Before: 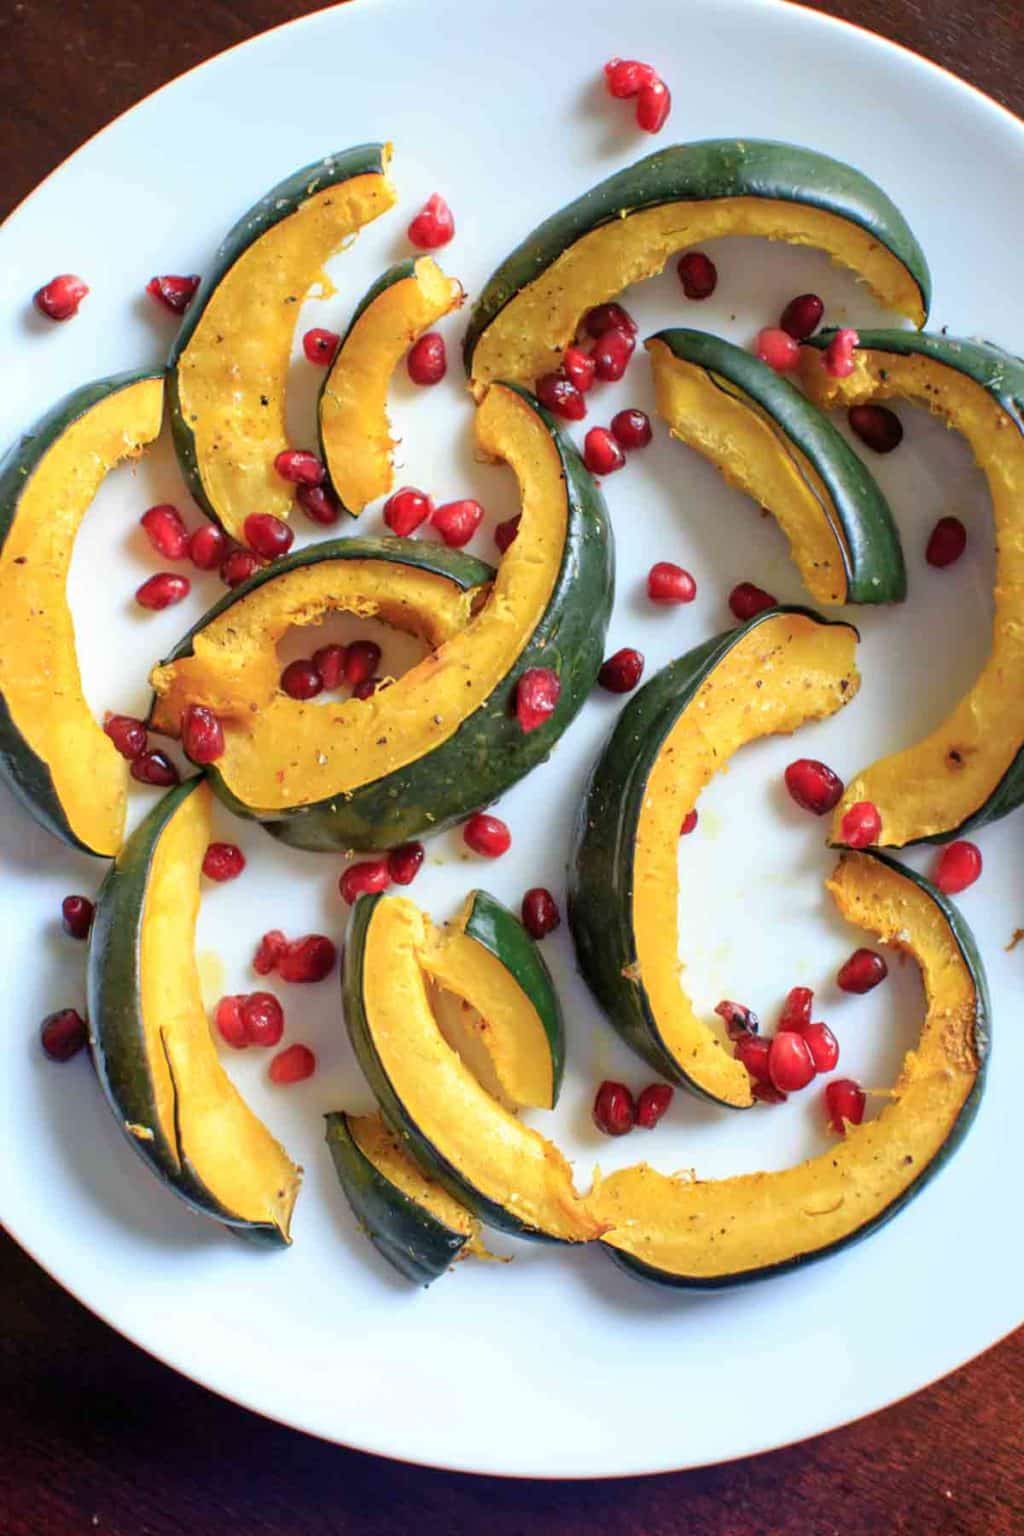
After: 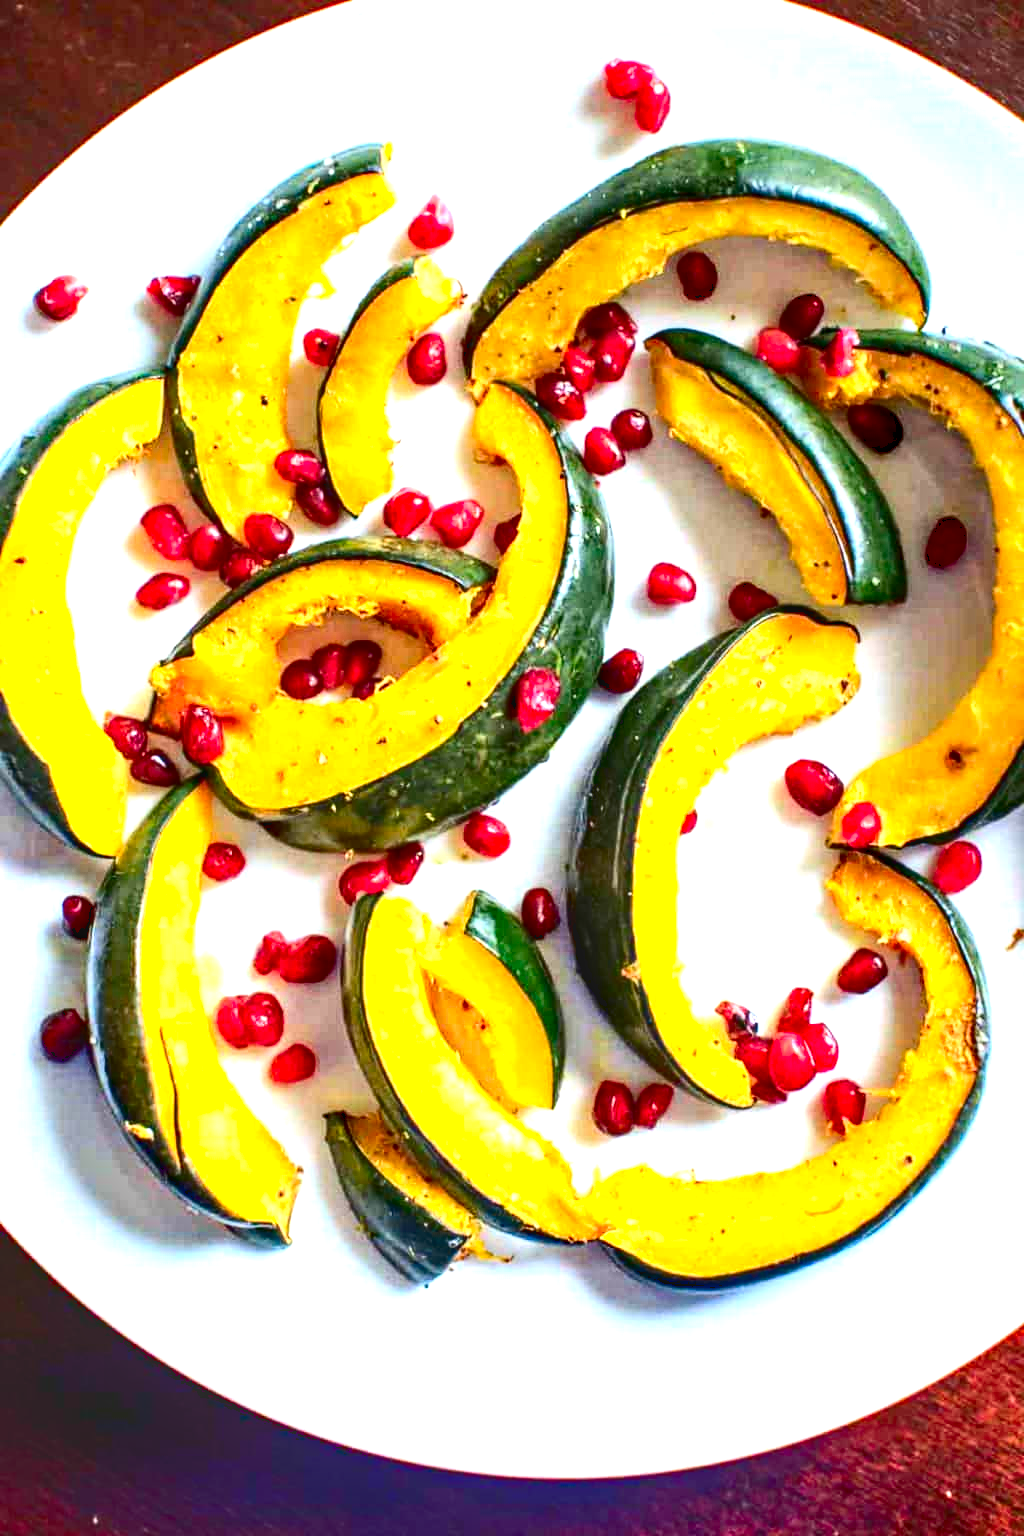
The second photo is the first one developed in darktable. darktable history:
haze removal: strength 0.29, distance 0.25, compatibility mode true, adaptive false
local contrast: on, module defaults
exposure: black level correction 0, exposure 1.2 EV, compensate exposure bias true, compensate highlight preservation false
contrast brightness saturation: contrast 0.22, brightness -0.19, saturation 0.24
